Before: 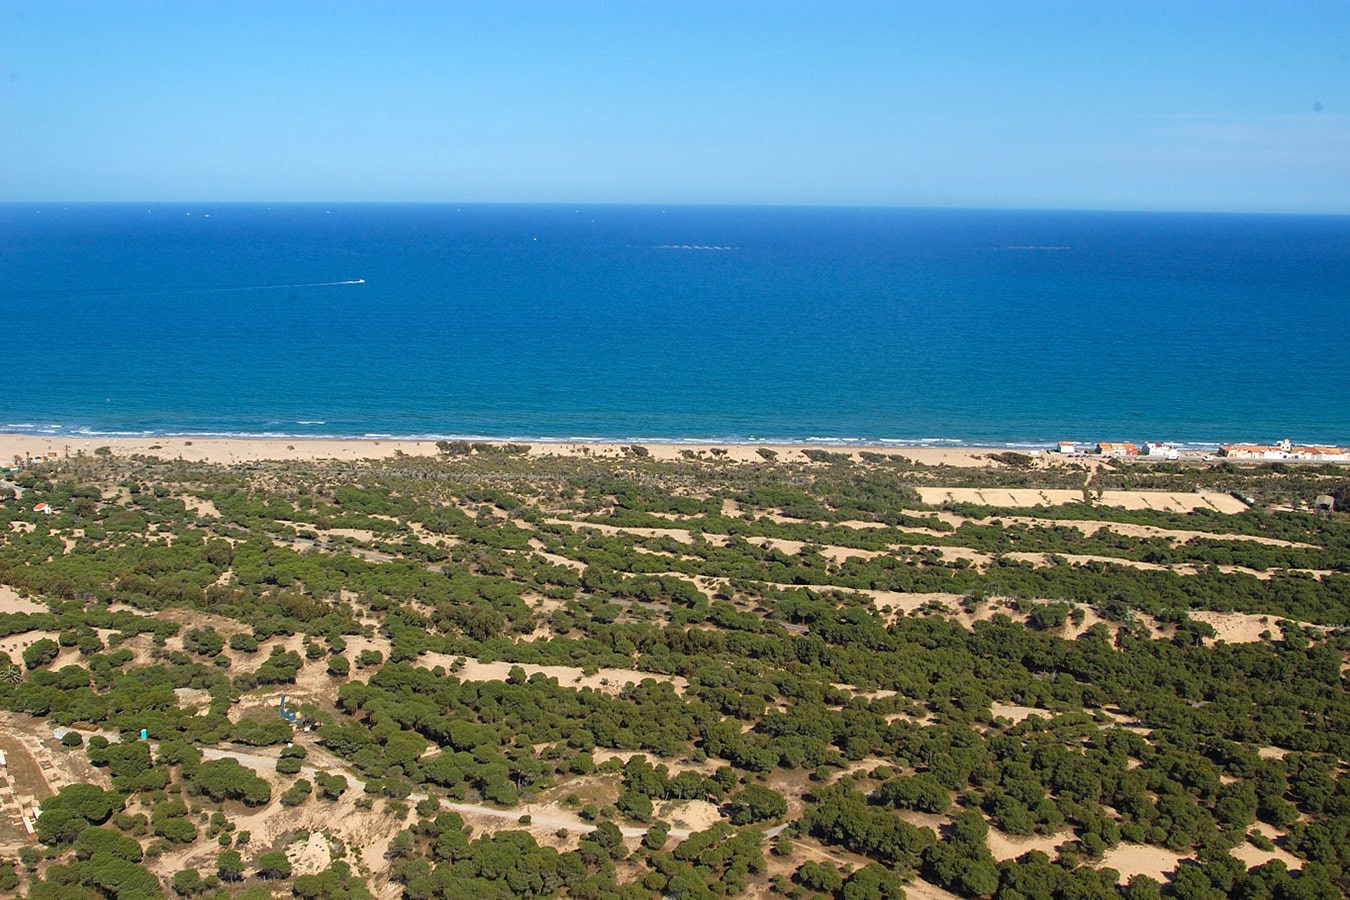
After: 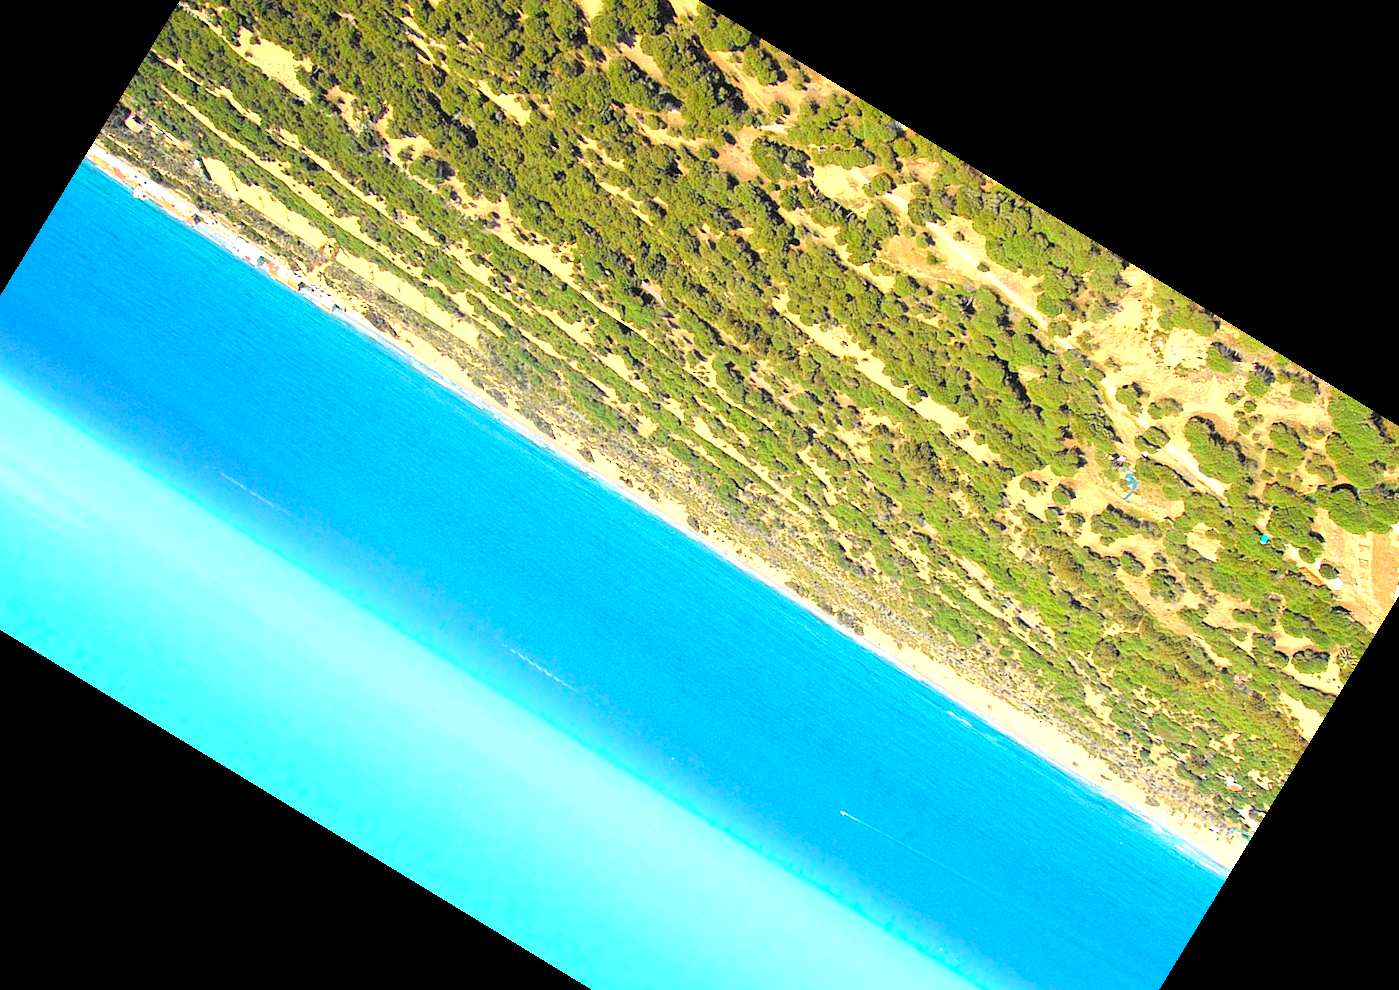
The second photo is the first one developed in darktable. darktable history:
exposure: black level correction 0, exposure 1.45 EV, compensate exposure bias true, compensate highlight preservation false
crop and rotate: angle 148.68°, left 9.111%, top 15.603%, right 4.588%, bottom 17.041%
tone curve: curves: ch0 [(0, 0) (0.062, 0.037) (0.142, 0.138) (0.359, 0.419) (0.469, 0.544) (0.634, 0.722) (0.839, 0.909) (0.998, 0.978)]; ch1 [(0, 0) (0.437, 0.408) (0.472, 0.47) (0.502, 0.503) (0.527, 0.523) (0.559, 0.573) (0.608, 0.665) (0.669, 0.748) (0.859, 0.899) (1, 1)]; ch2 [(0, 0) (0.33, 0.301) (0.421, 0.443) (0.473, 0.498) (0.502, 0.5) (0.535, 0.531) (0.575, 0.603) (0.608, 0.667) (1, 1)], color space Lab, independent channels, preserve colors none
